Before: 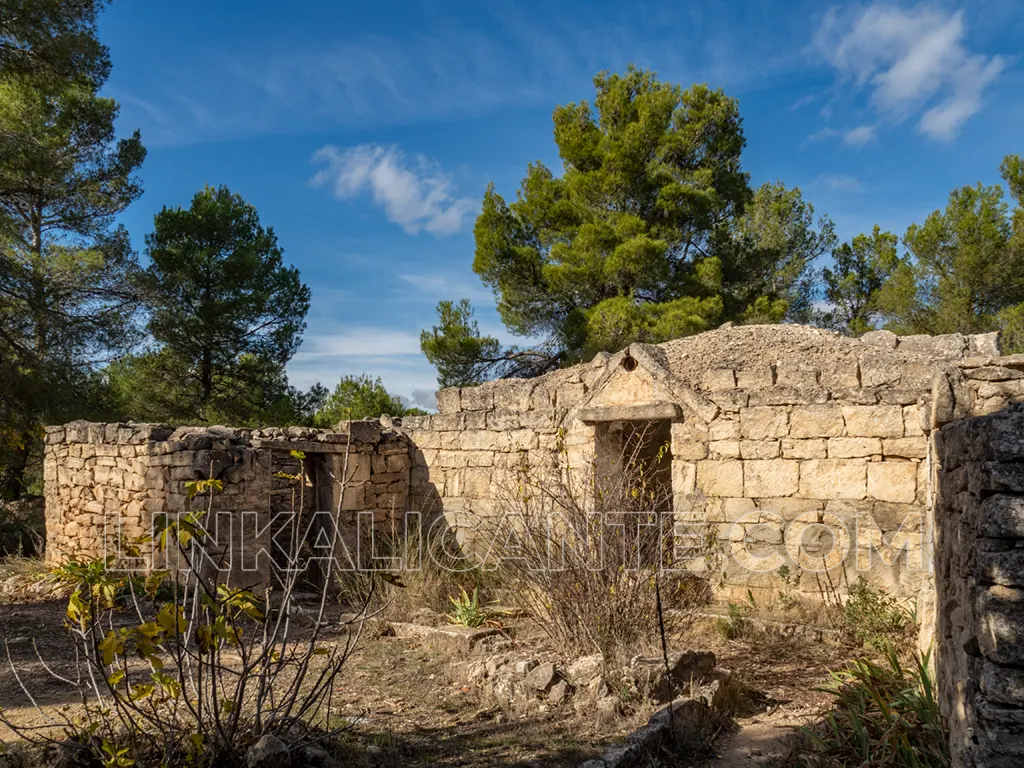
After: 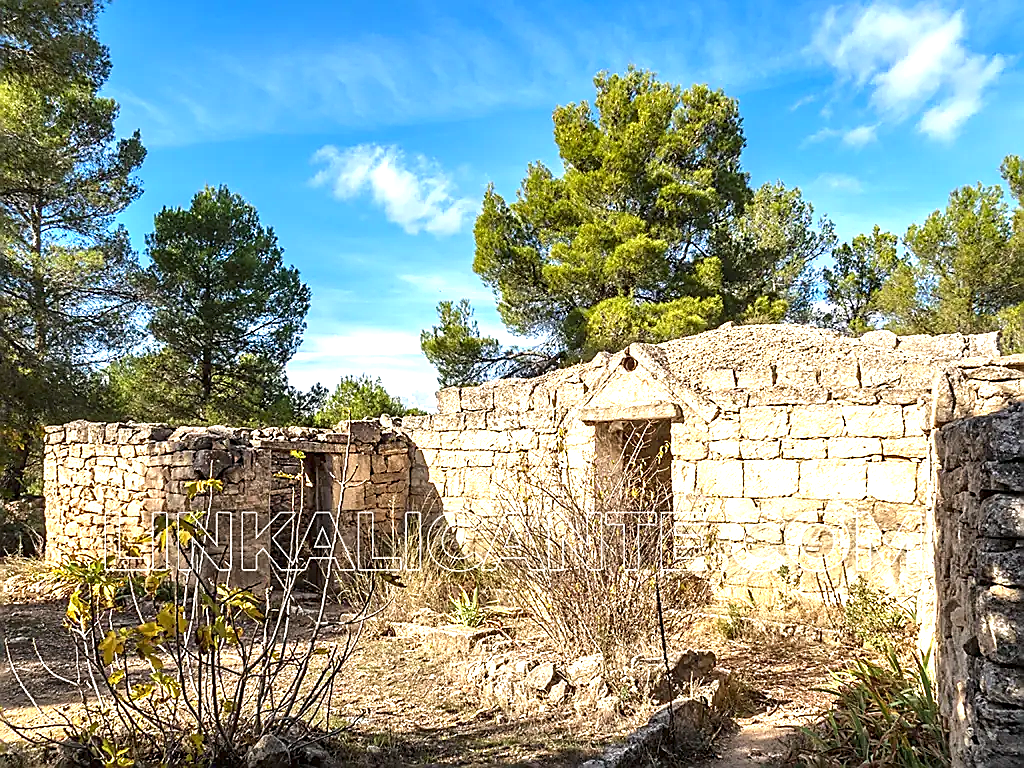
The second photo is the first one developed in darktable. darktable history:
exposure: black level correction 0, exposure 1.5 EV, compensate exposure bias true, compensate highlight preservation false
sharpen: radius 1.4, amount 1.25, threshold 0.7
